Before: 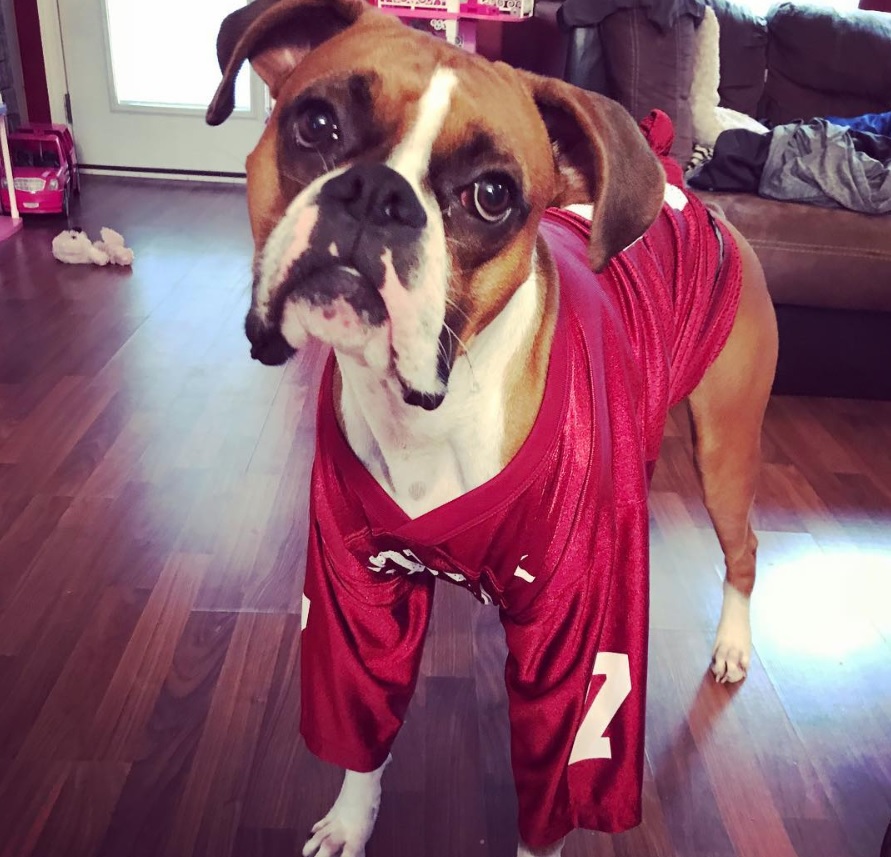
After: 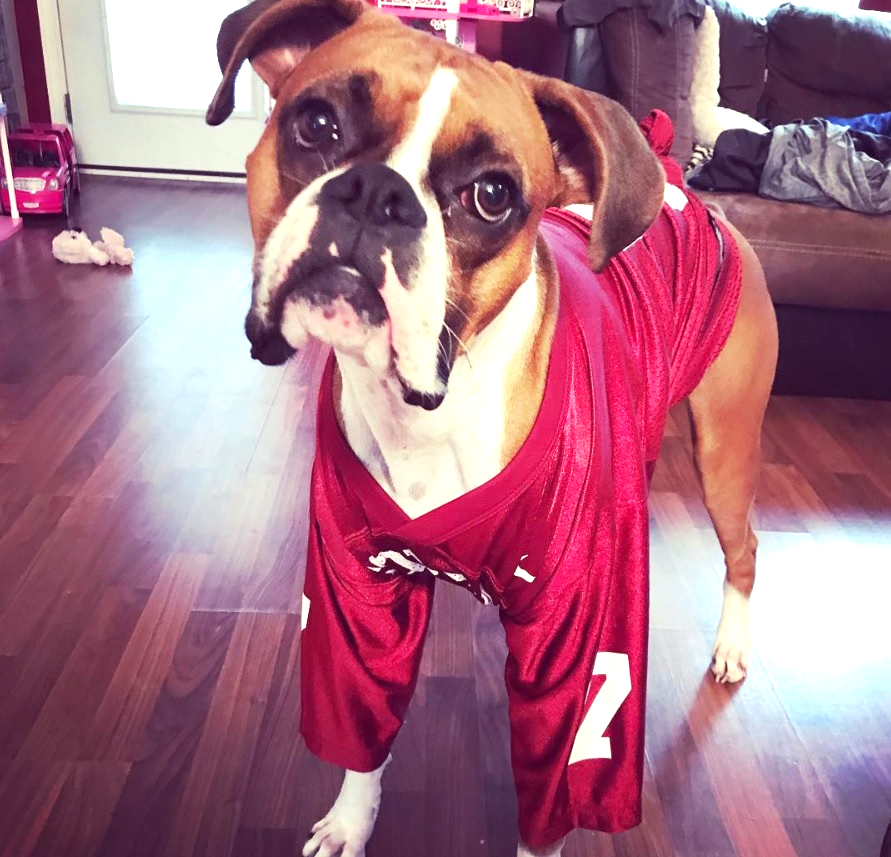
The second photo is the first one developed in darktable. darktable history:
exposure: black level correction 0, exposure 0.698 EV, compensate exposure bias true, compensate highlight preservation false
